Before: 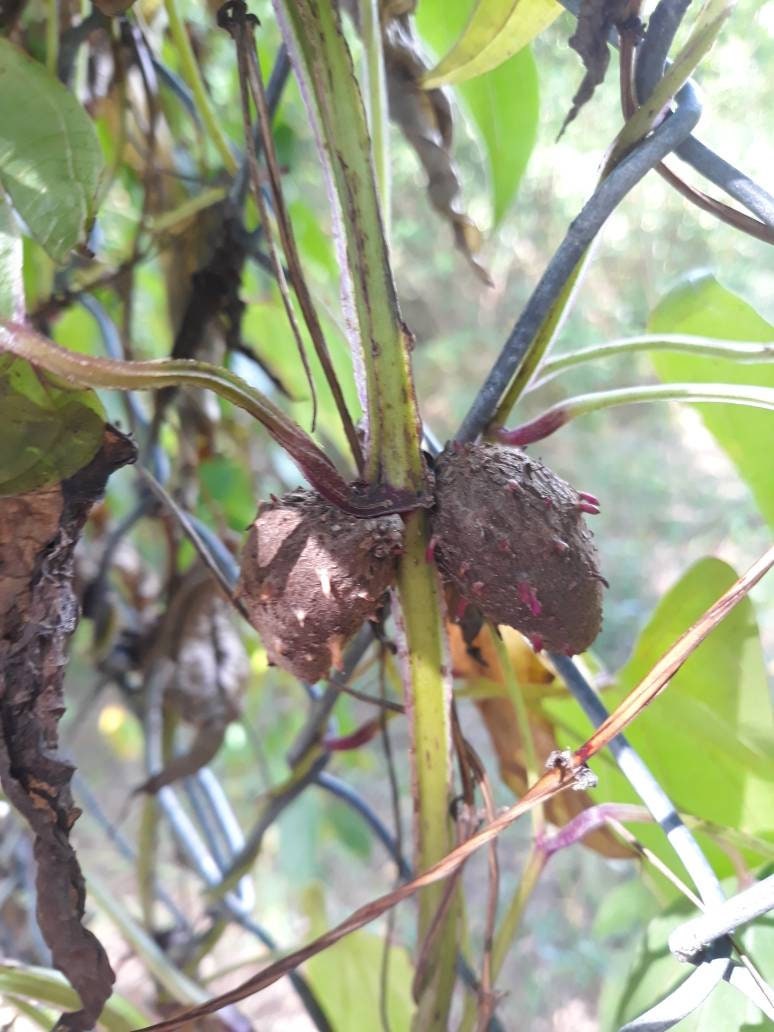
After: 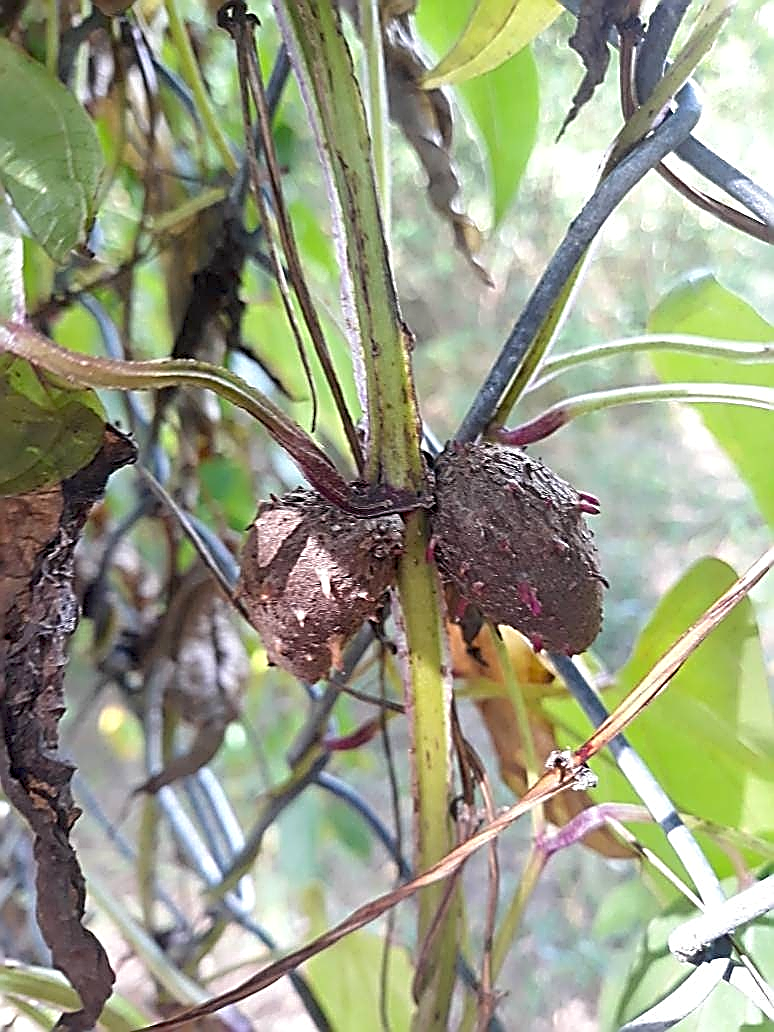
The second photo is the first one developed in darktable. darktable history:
exposure: black level correction 0.01, exposure 0.015 EV, compensate highlight preservation false
sharpen: amount 1.993
shadows and highlights: shadows 61.43, white point adjustment 0.428, highlights -34.59, compress 83.77%
